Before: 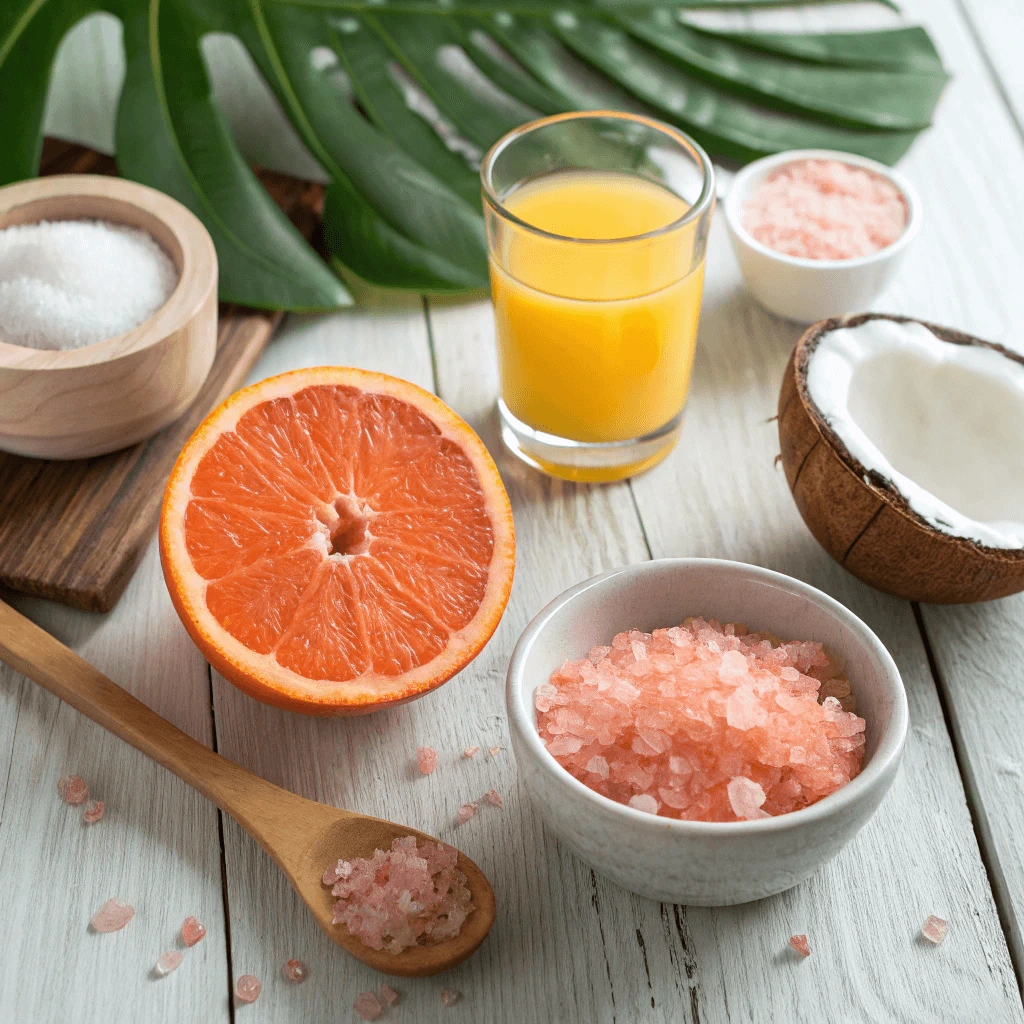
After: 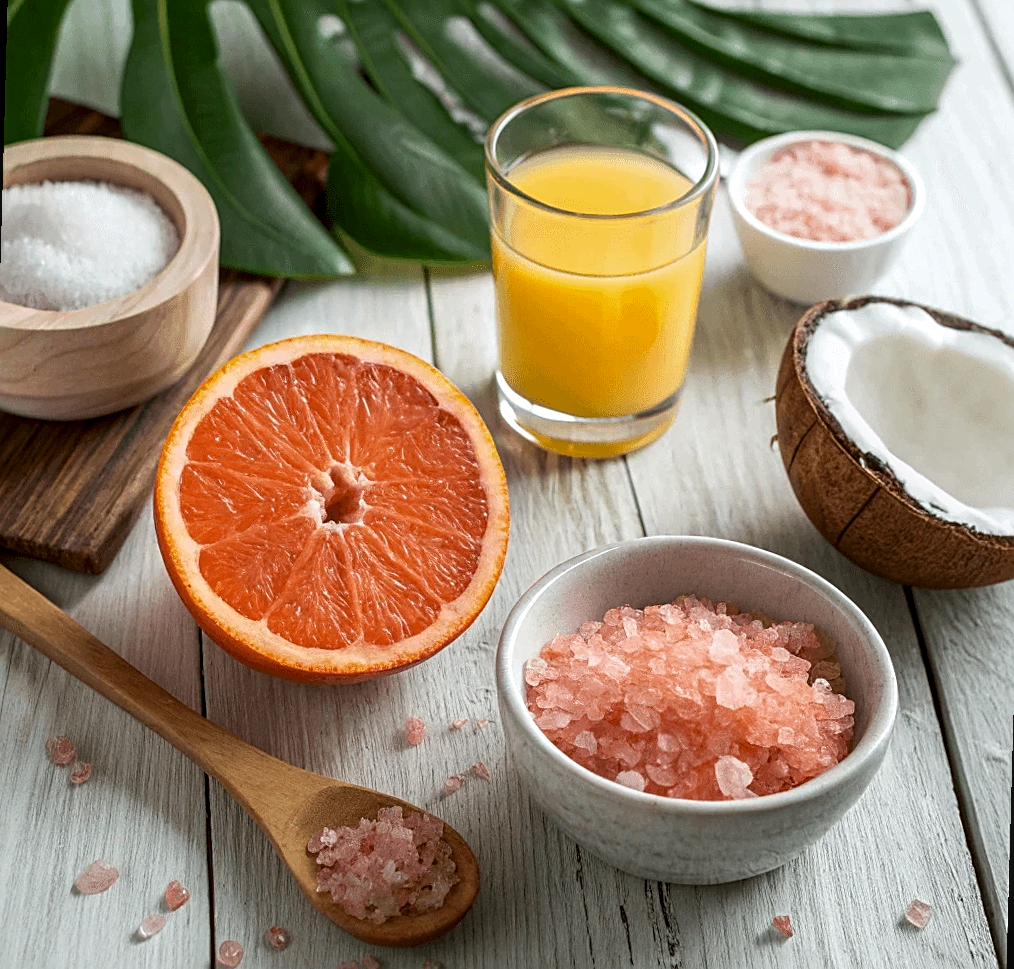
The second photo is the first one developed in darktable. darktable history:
sharpen: on, module defaults
contrast brightness saturation: brightness -0.09
rotate and perspective: rotation 1.57°, crop left 0.018, crop right 0.982, crop top 0.039, crop bottom 0.961
local contrast: on, module defaults
